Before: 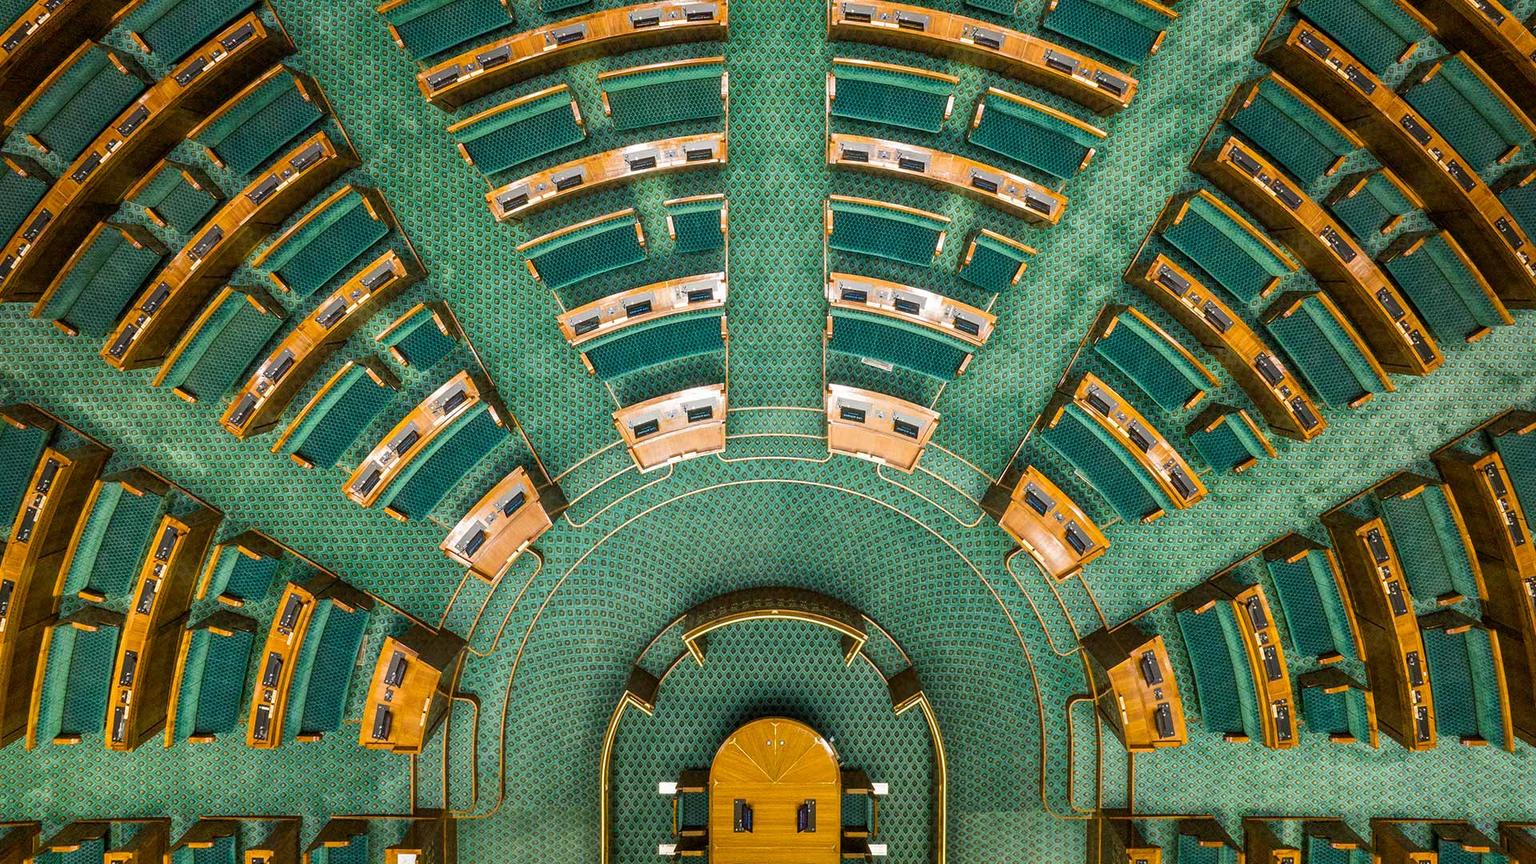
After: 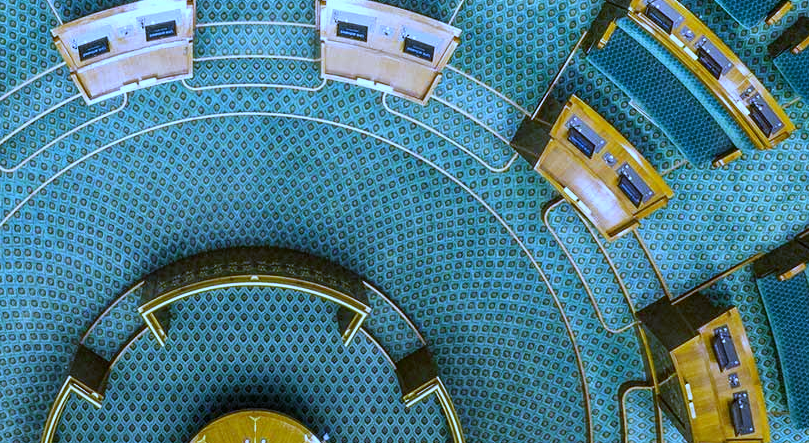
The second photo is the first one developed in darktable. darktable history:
white balance: red 0.766, blue 1.537
crop: left 37.221%, top 45.169%, right 20.63%, bottom 13.777%
